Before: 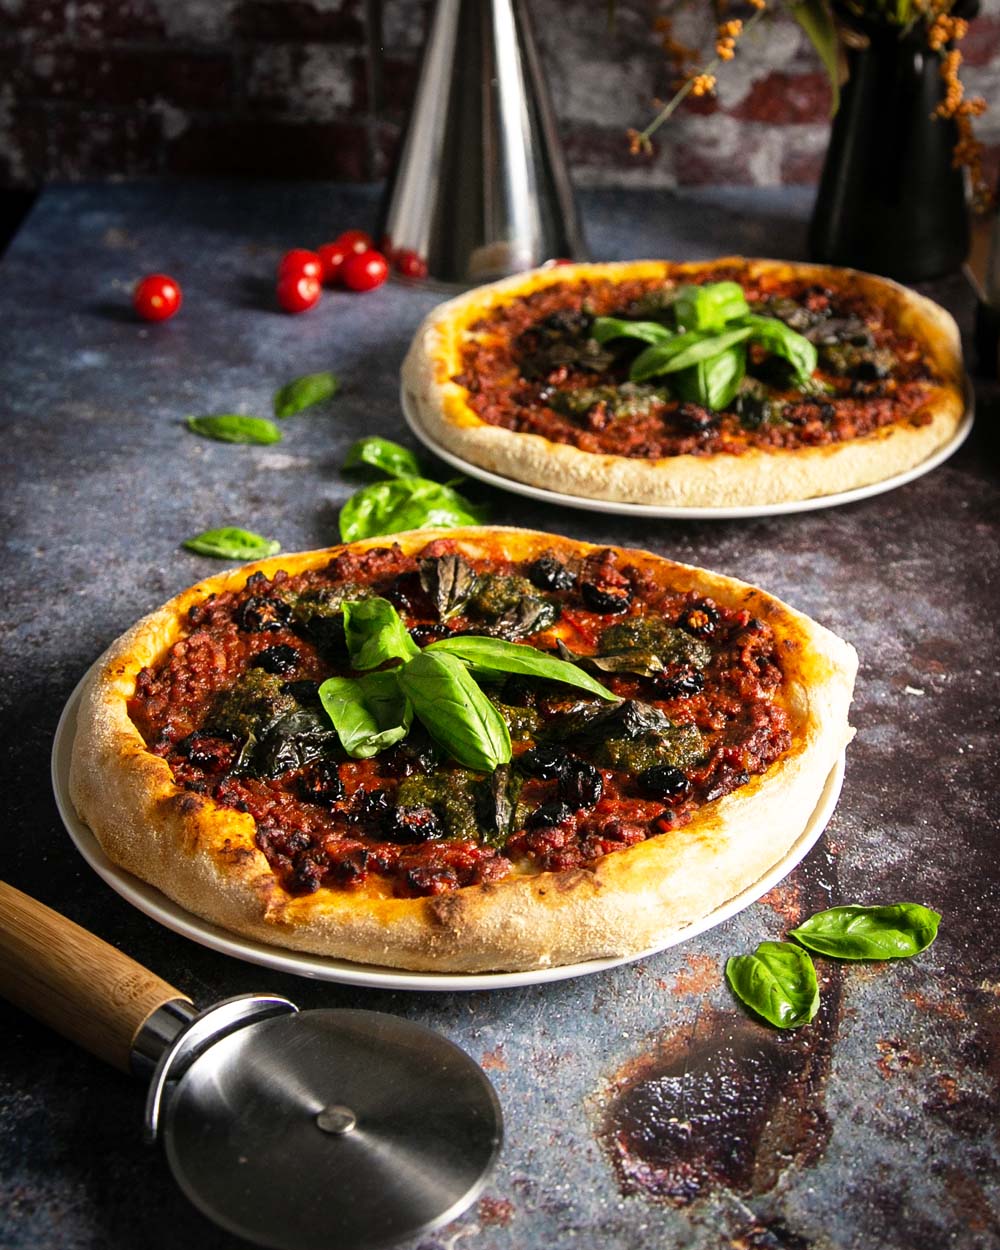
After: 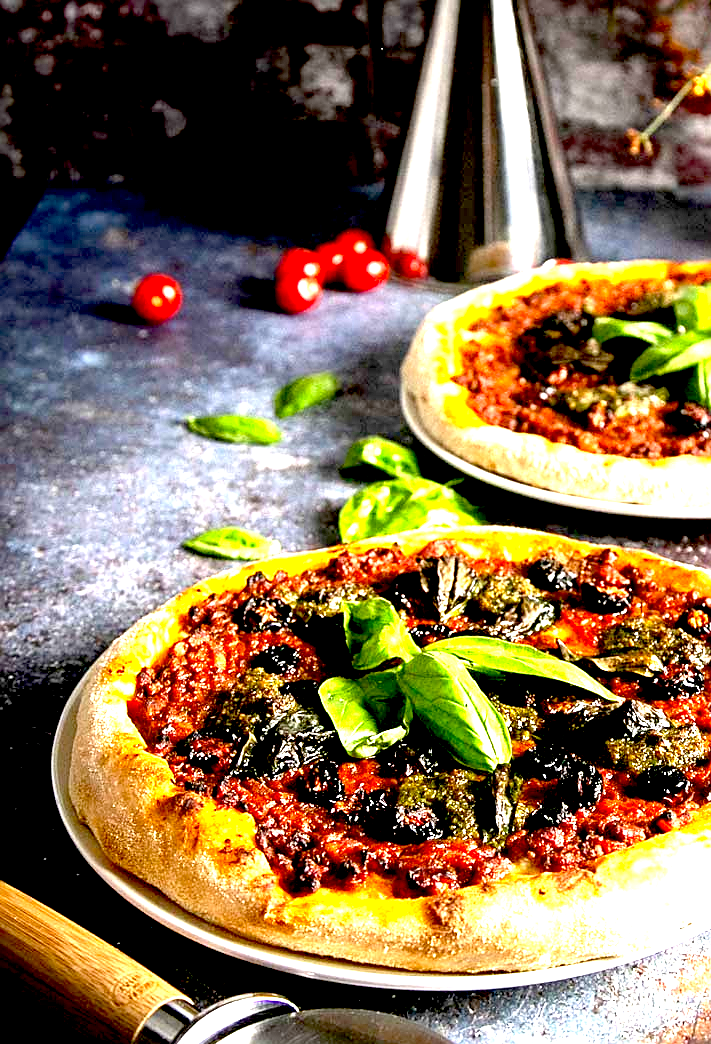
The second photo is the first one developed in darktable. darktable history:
exposure: black level correction 0.015, exposure 1.785 EV, compensate highlight preservation false
crop: right 28.803%, bottom 16.448%
sharpen: on, module defaults
